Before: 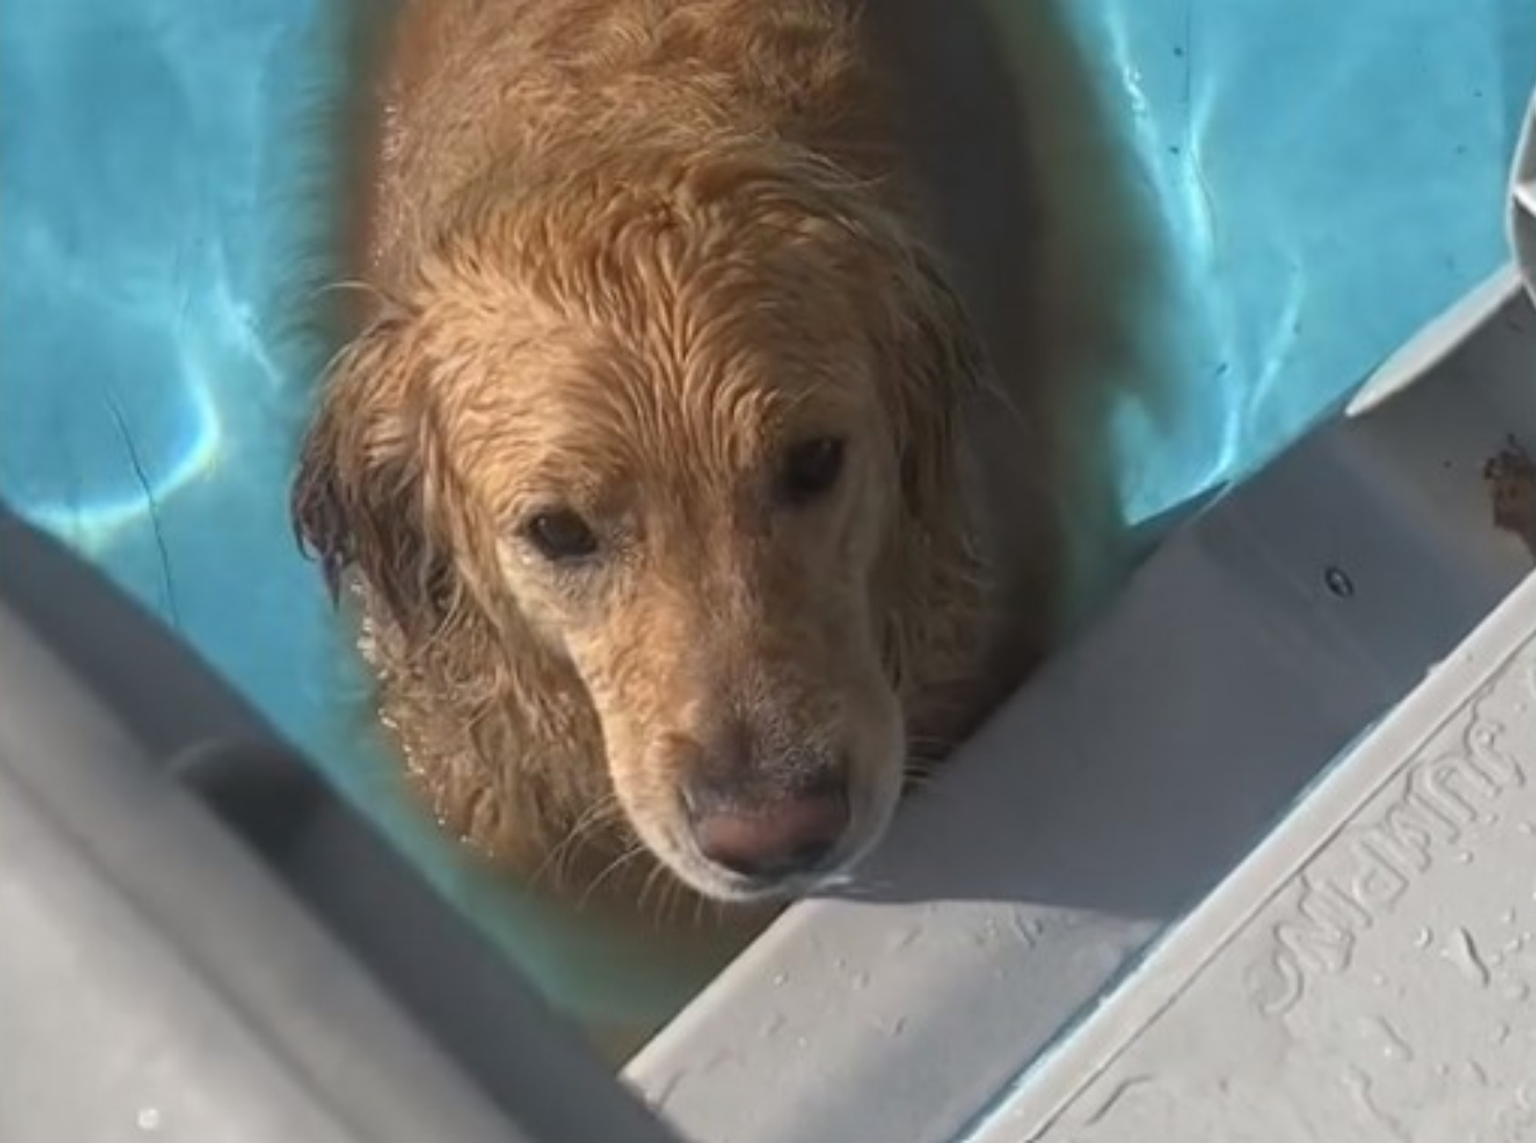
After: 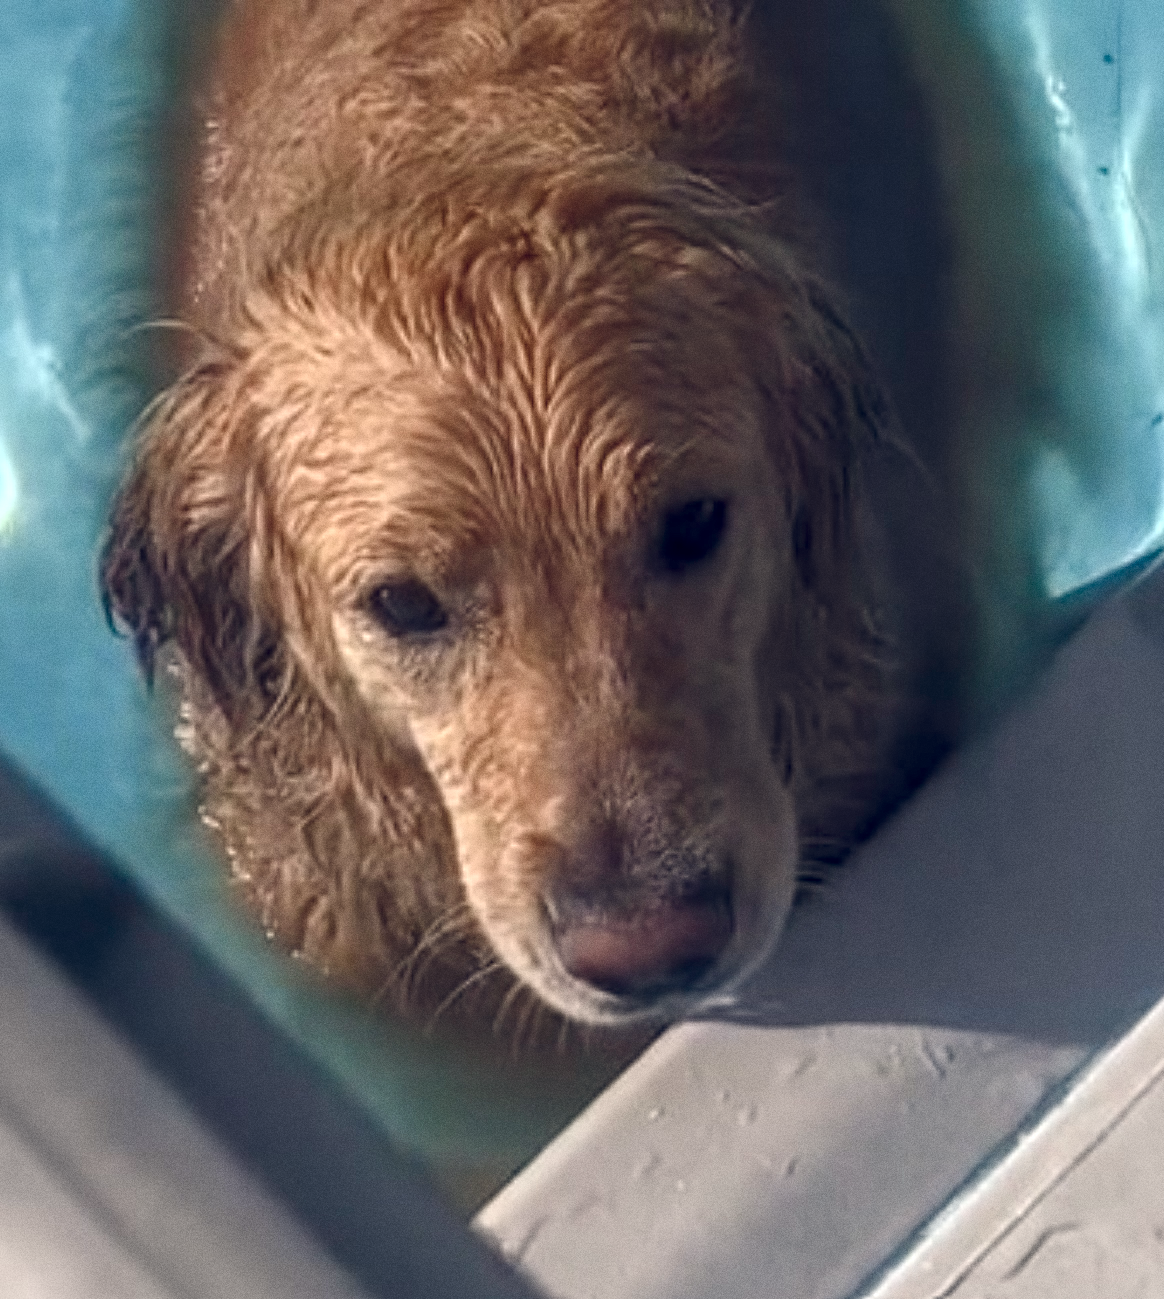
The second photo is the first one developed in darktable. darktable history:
crop and rotate: left 13.342%, right 19.991%
exposure: exposure -0.116 EV, compensate exposure bias true, compensate highlight preservation false
color balance rgb: highlights gain › chroma 2.94%, highlights gain › hue 60.57°, global offset › chroma 0.25%, global offset › hue 256.52°, perceptual saturation grading › global saturation 20%, perceptual saturation grading › highlights -50%, perceptual saturation grading › shadows 30%, contrast 15%
local contrast: on, module defaults
sharpen: radius 1.272, amount 0.305, threshold 0
grain: coarseness 0.47 ISO
